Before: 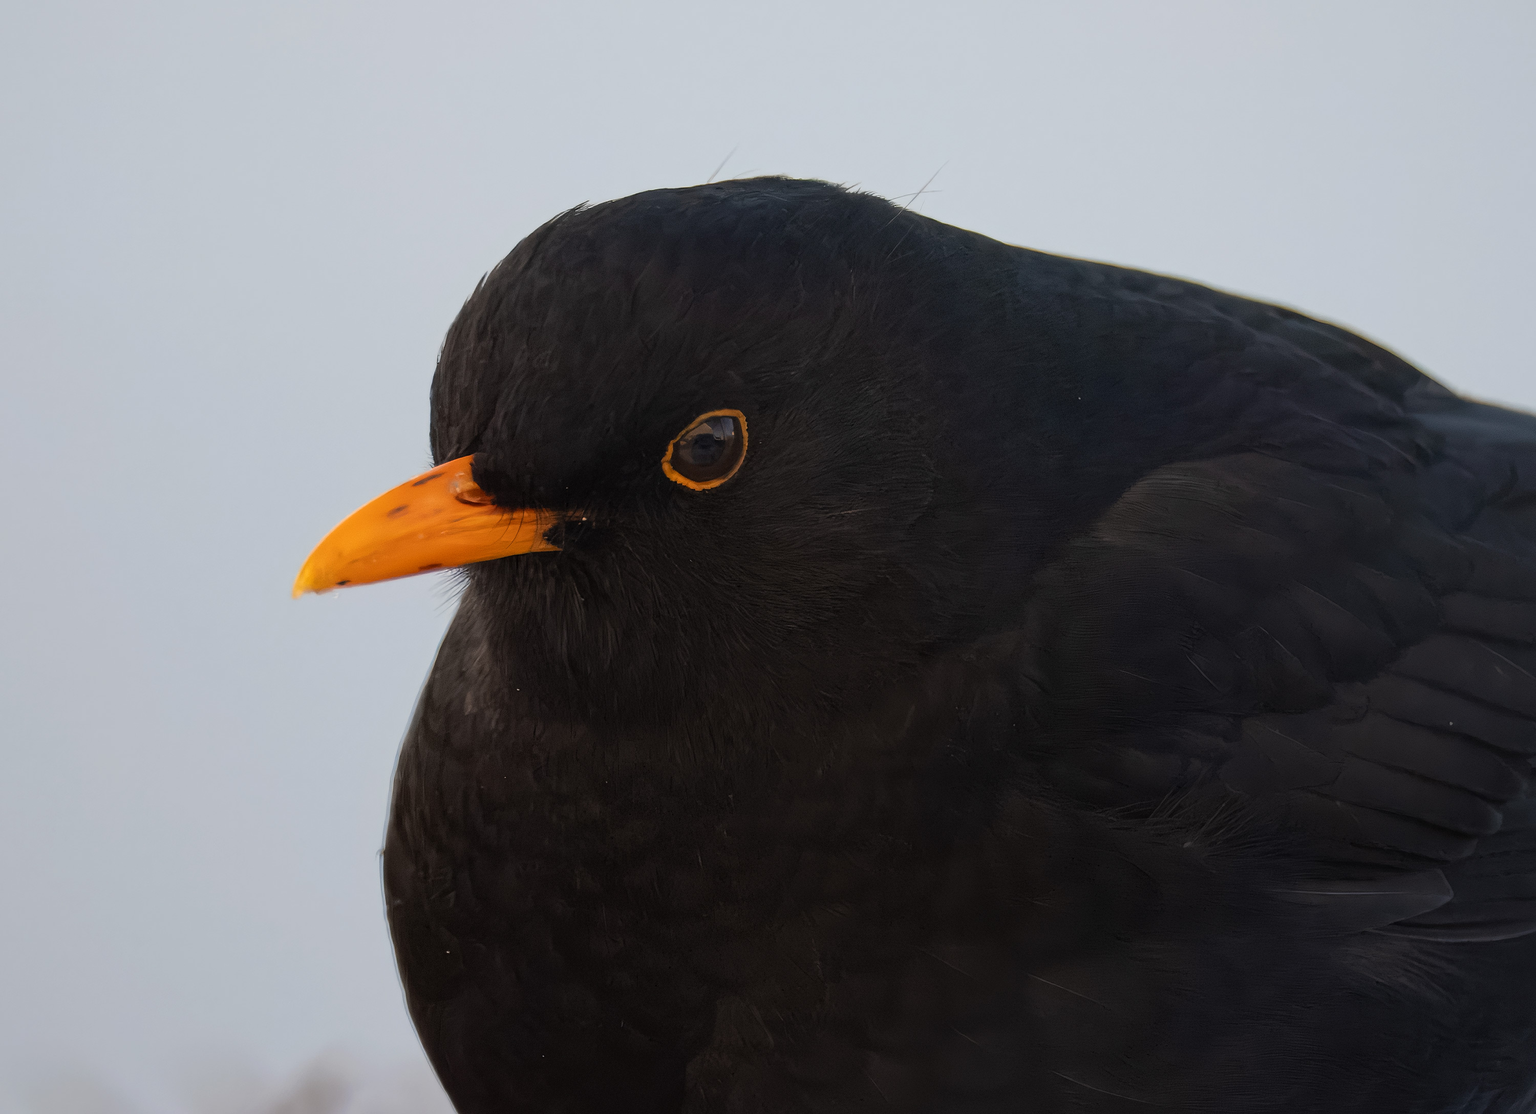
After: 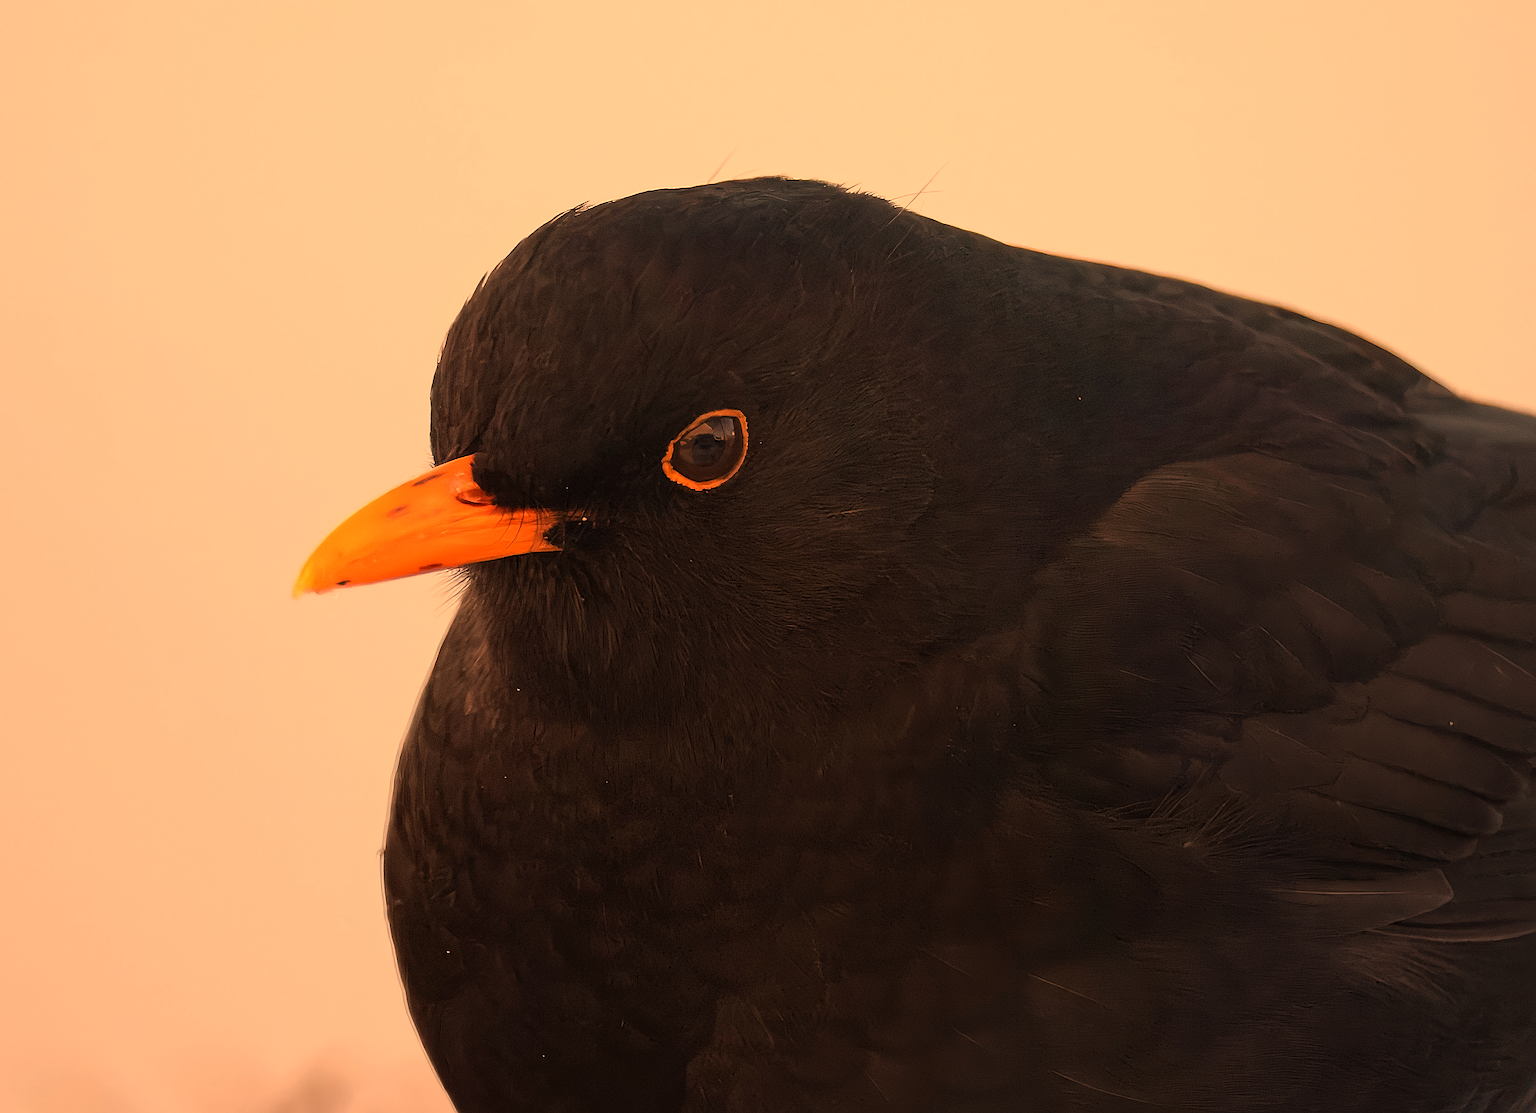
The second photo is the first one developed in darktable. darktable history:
sharpen: amount 0.55
white balance: red 1.467, blue 0.684
